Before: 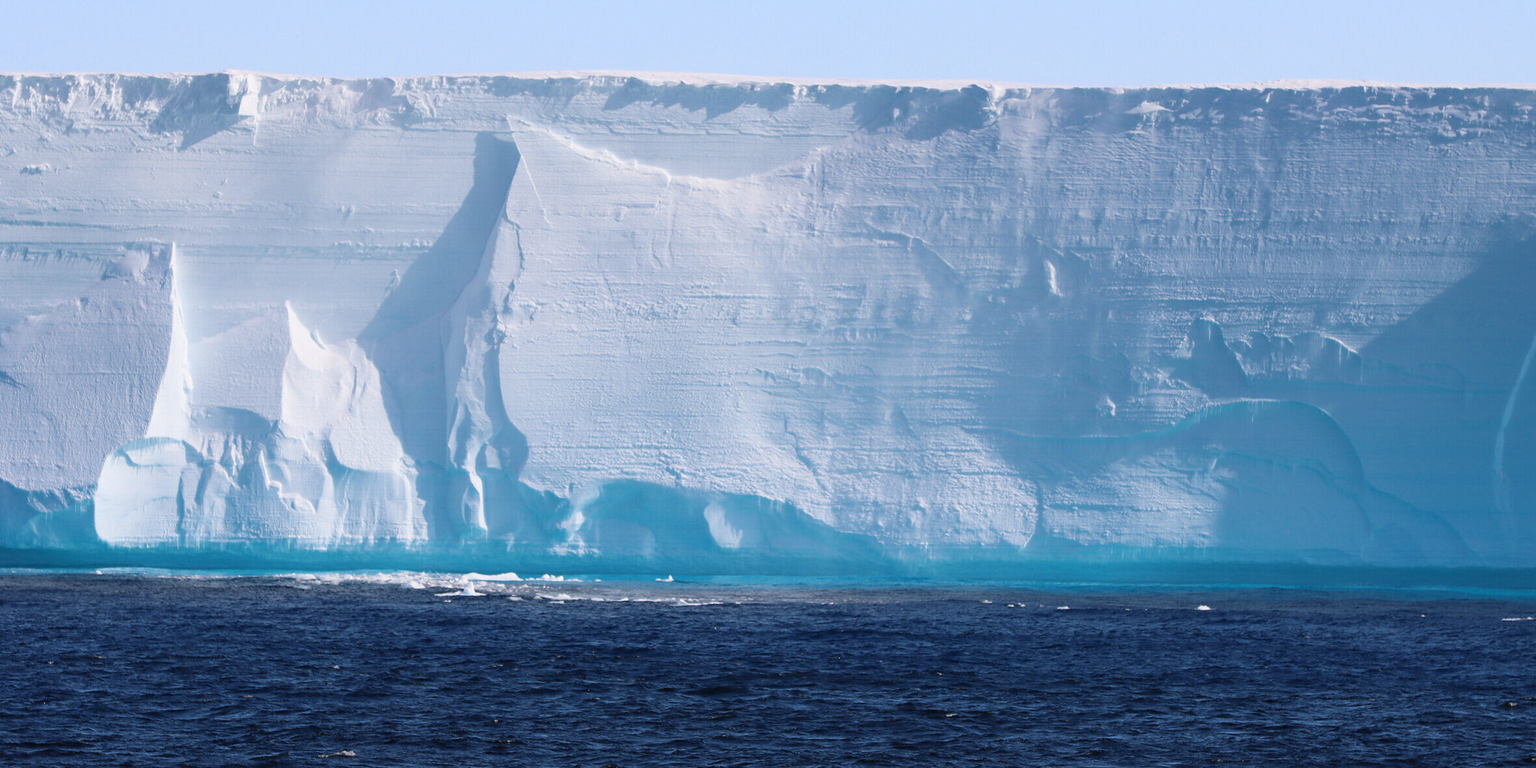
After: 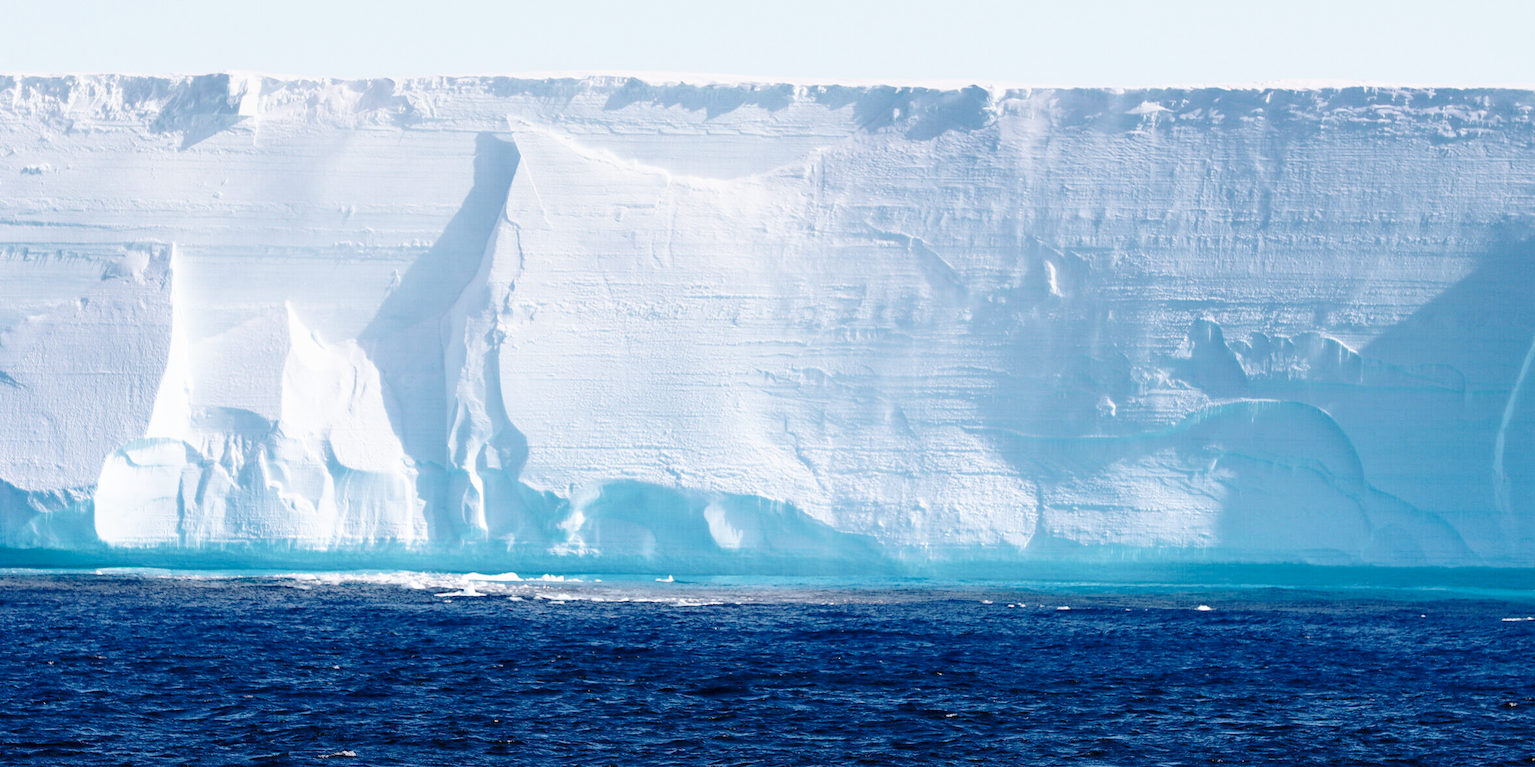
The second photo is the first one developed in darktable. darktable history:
contrast brightness saturation: contrast 0.067, brightness -0.131, saturation 0.061
base curve: curves: ch0 [(0, 0) (0.025, 0.046) (0.112, 0.277) (0.467, 0.74) (0.814, 0.929) (1, 0.942)], preserve colors none
local contrast: highlights 106%, shadows 102%, detail 120%, midtone range 0.2
